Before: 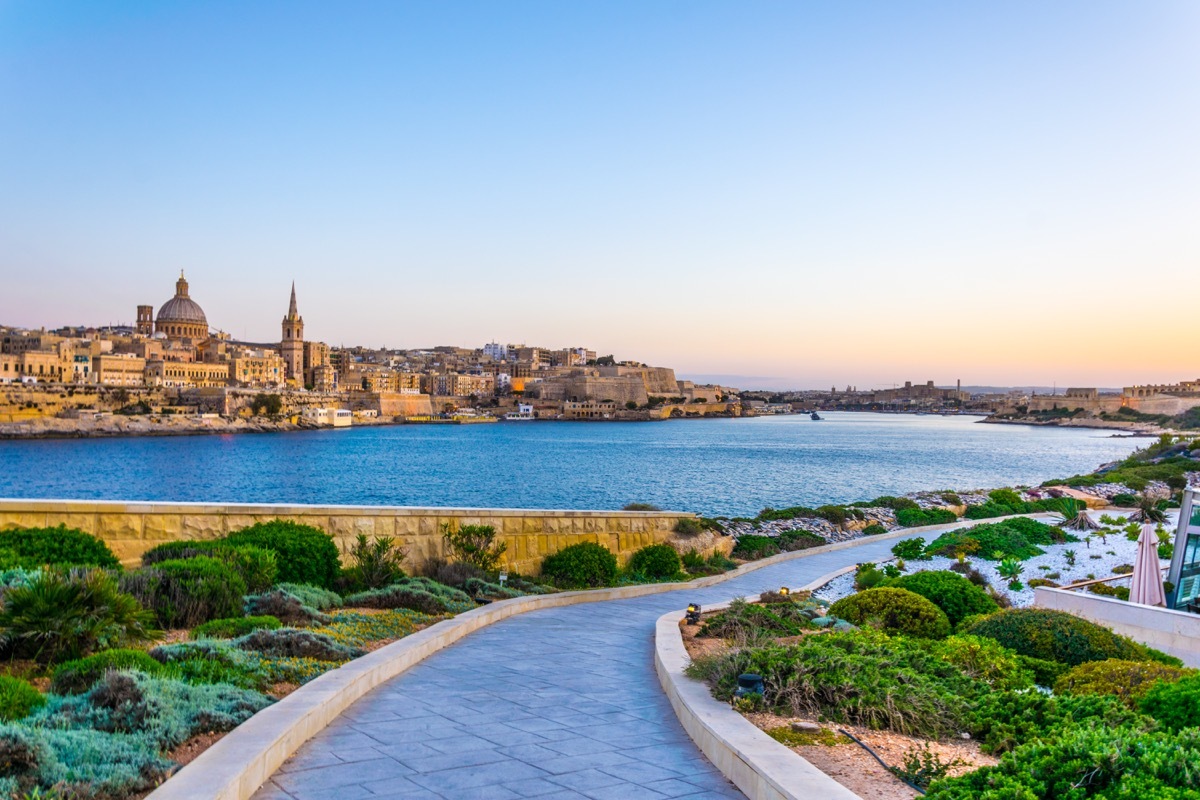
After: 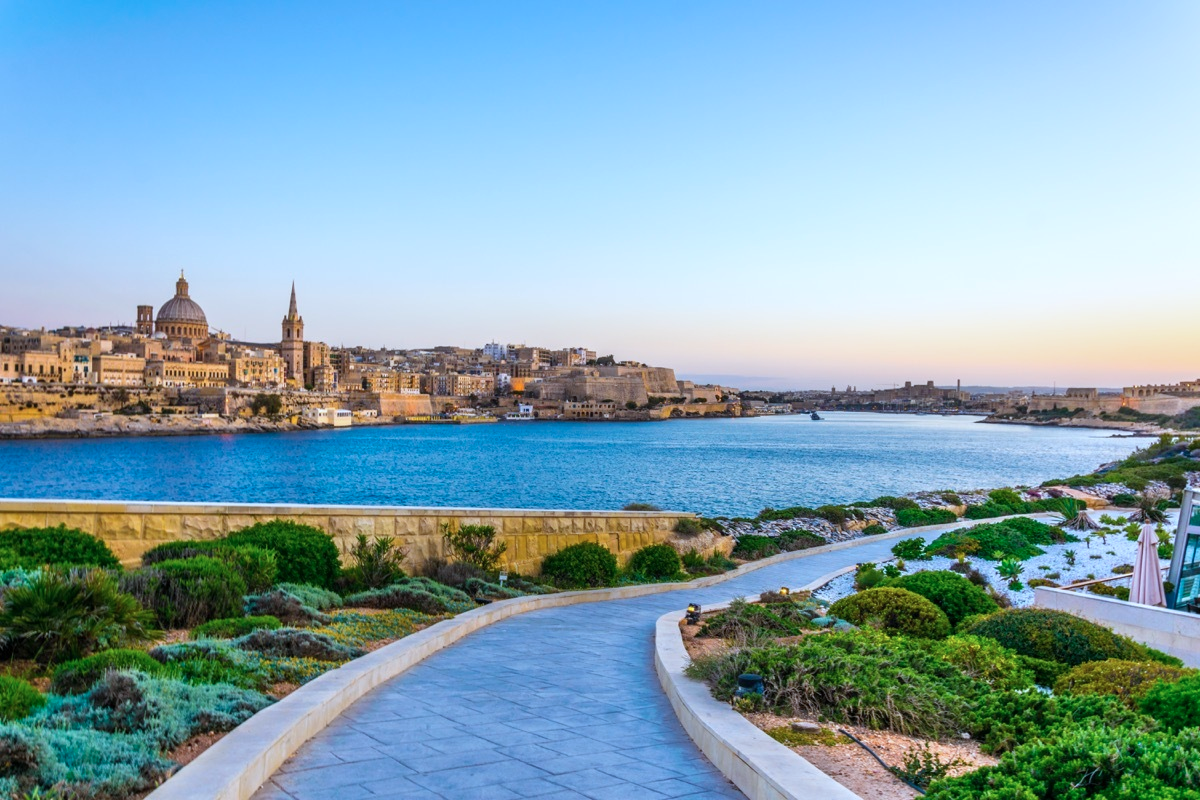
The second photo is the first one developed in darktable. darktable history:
color correction: highlights a* -3.99, highlights b* -10.66
